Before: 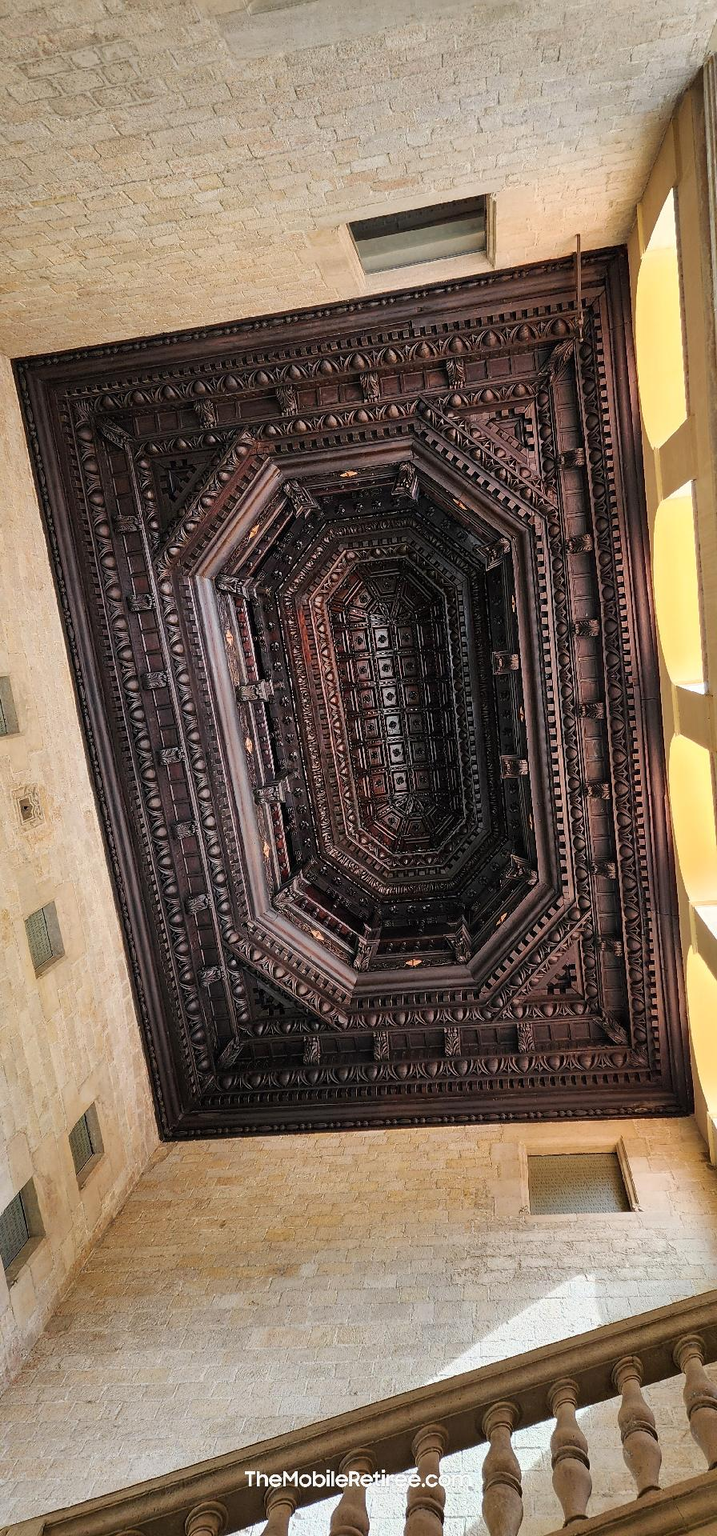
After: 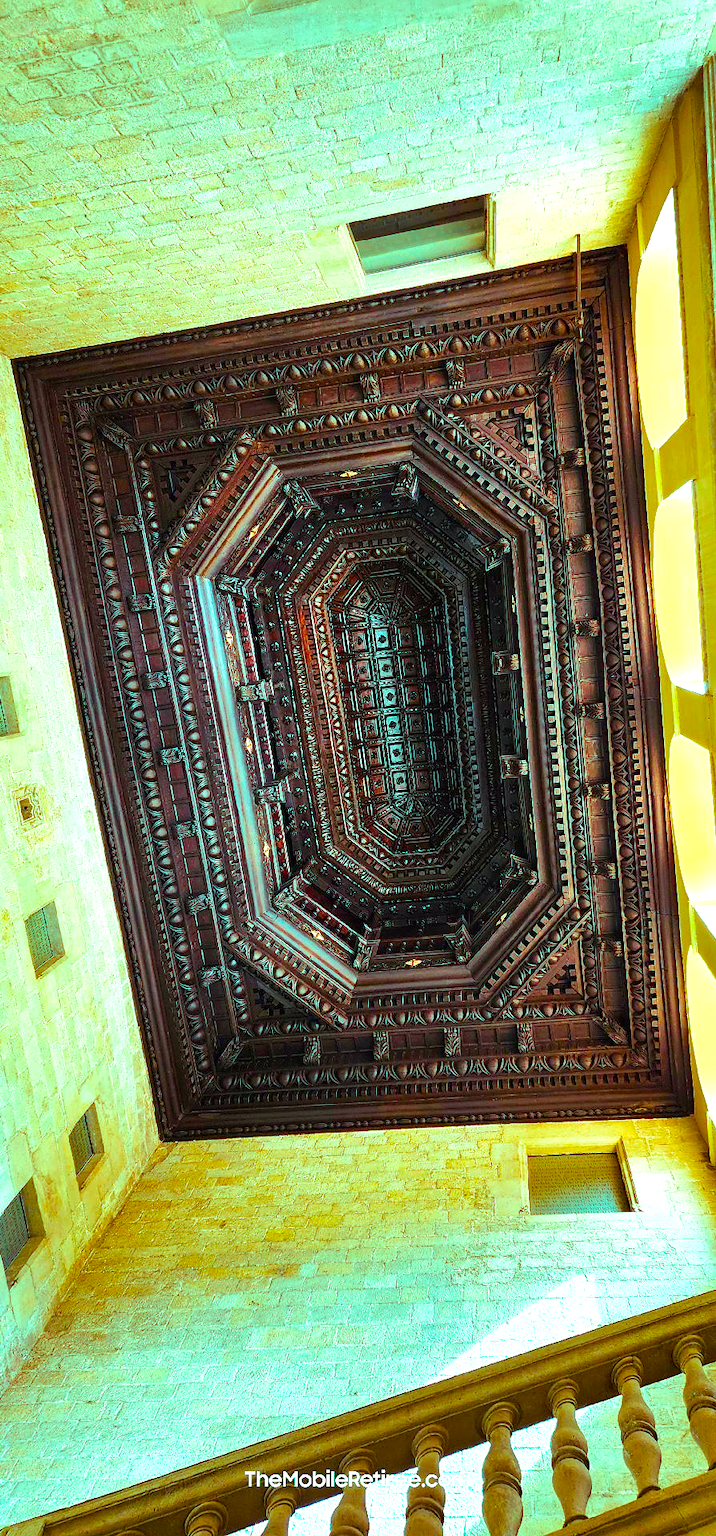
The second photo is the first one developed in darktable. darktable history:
velvia: strength 50.96%, mid-tones bias 0.508
color balance rgb: highlights gain › chroma 7.427%, highlights gain › hue 183.35°, linear chroma grading › global chroma 9.808%, perceptual saturation grading › global saturation 19.303%, perceptual brilliance grading › global brilliance 11.789%, perceptual brilliance grading › highlights 14.871%, global vibrance 3.641%
